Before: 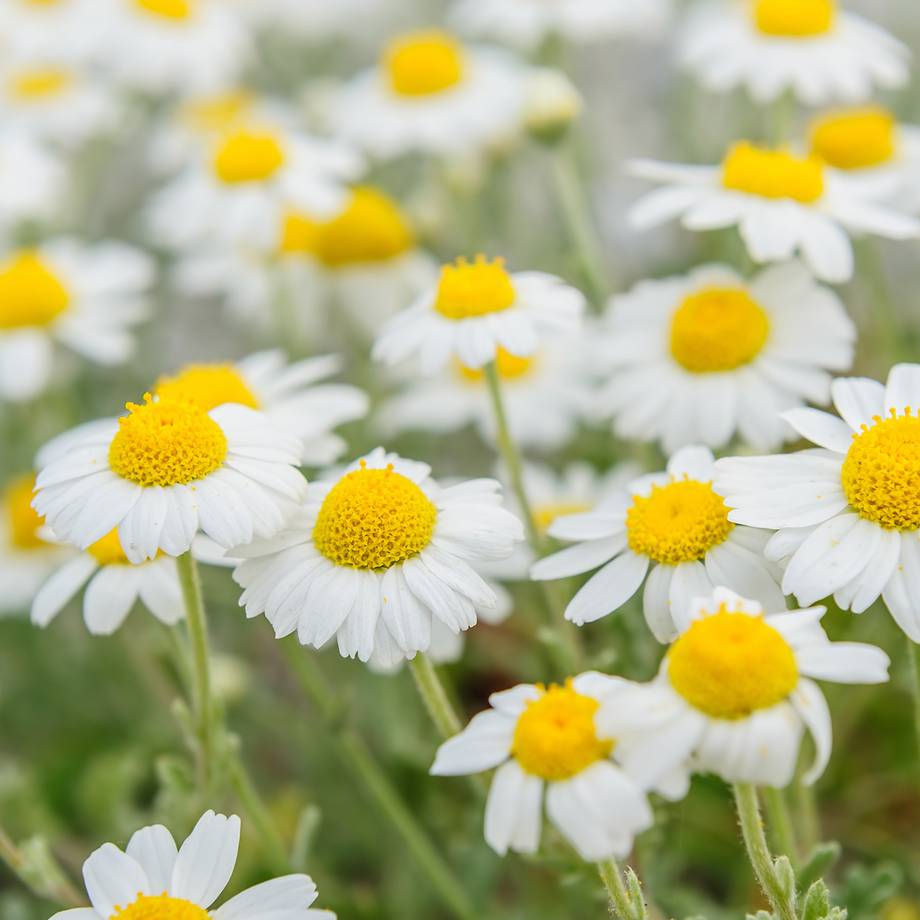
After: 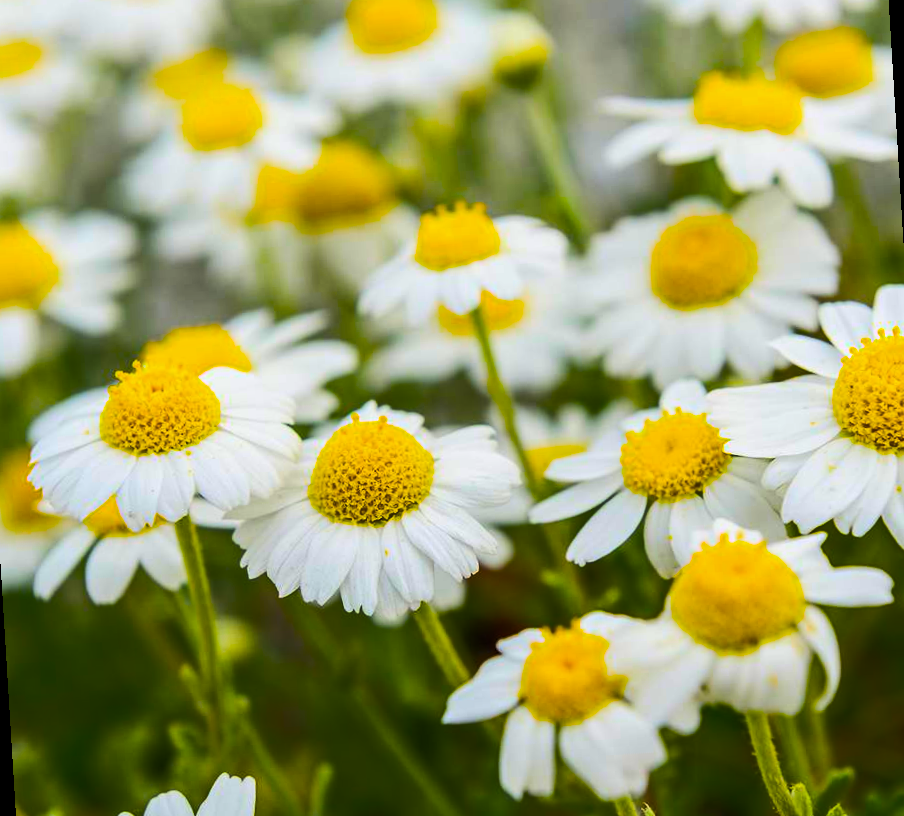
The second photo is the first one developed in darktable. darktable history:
rotate and perspective: rotation -3.52°, crop left 0.036, crop right 0.964, crop top 0.081, crop bottom 0.919
color balance rgb: linear chroma grading › global chroma 40.15%, perceptual saturation grading › global saturation 60.58%, perceptual saturation grading › highlights 20.44%, perceptual saturation grading › shadows -50.36%, perceptual brilliance grading › highlights 2.19%, perceptual brilliance grading › mid-tones -50.36%, perceptual brilliance grading › shadows -50.36%
